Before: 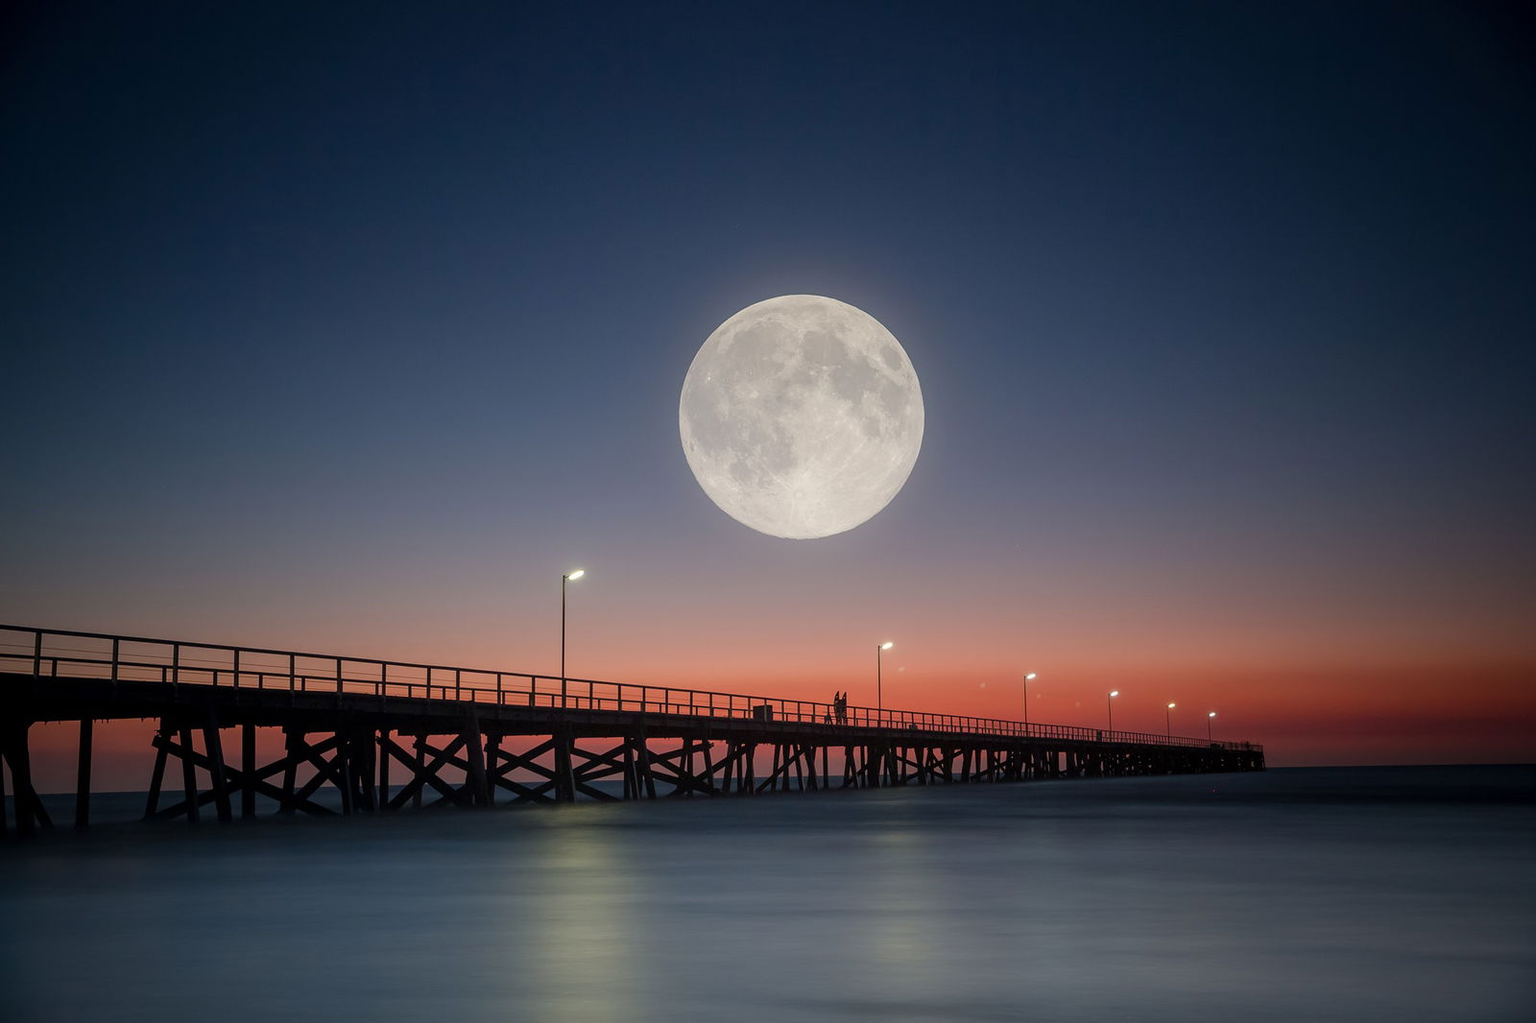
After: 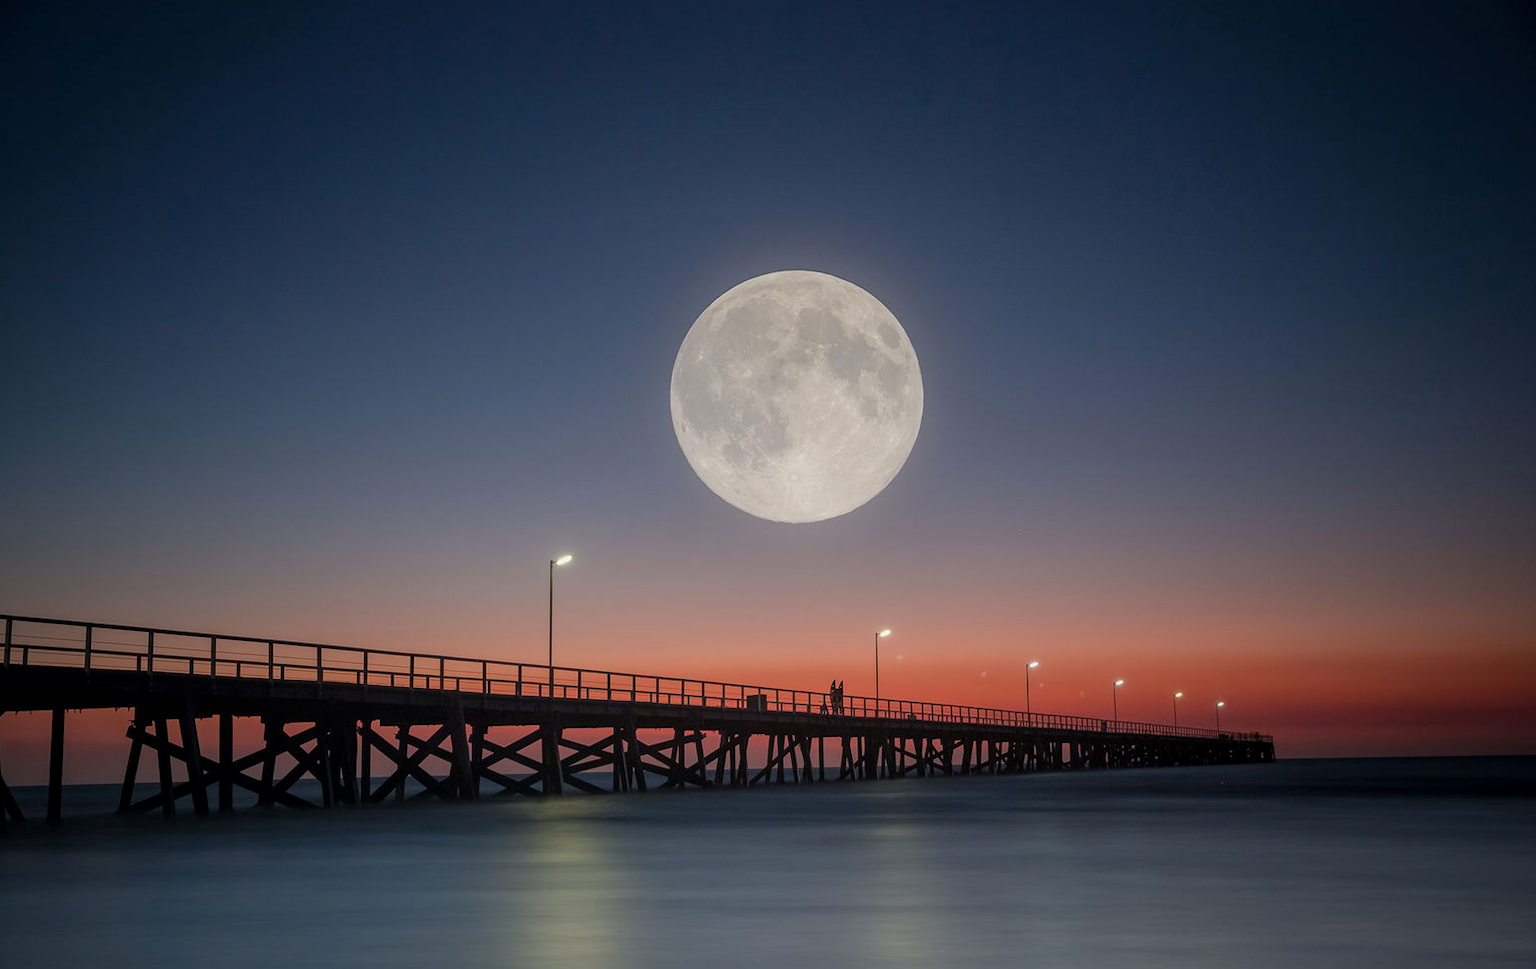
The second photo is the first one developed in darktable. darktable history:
crop: left 1.964%, top 3.251%, right 1.122%, bottom 4.933%
shadows and highlights: shadows 25, white point adjustment -3, highlights -30
local contrast: detail 110%
